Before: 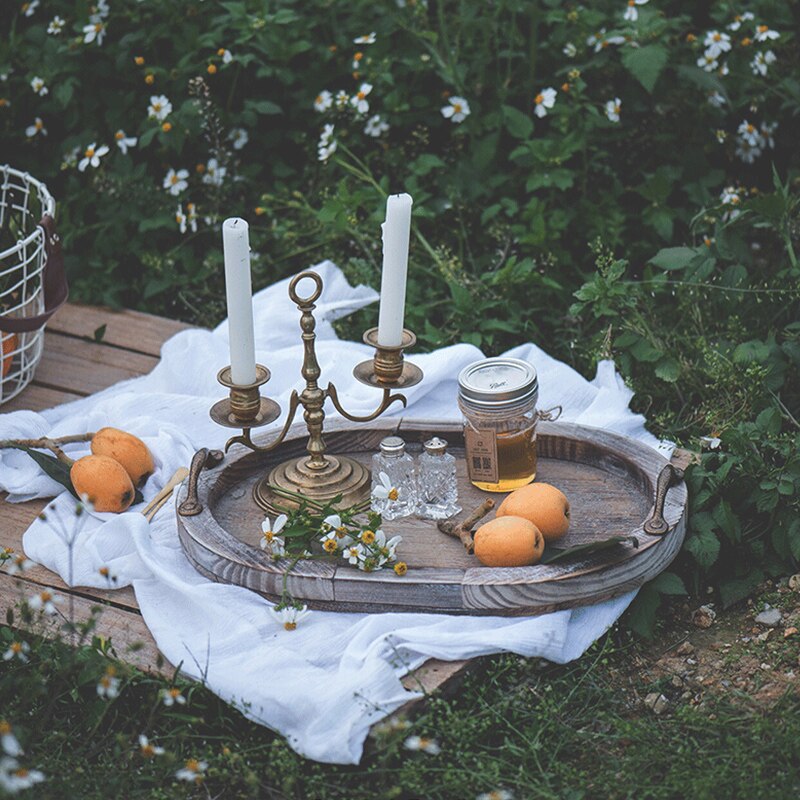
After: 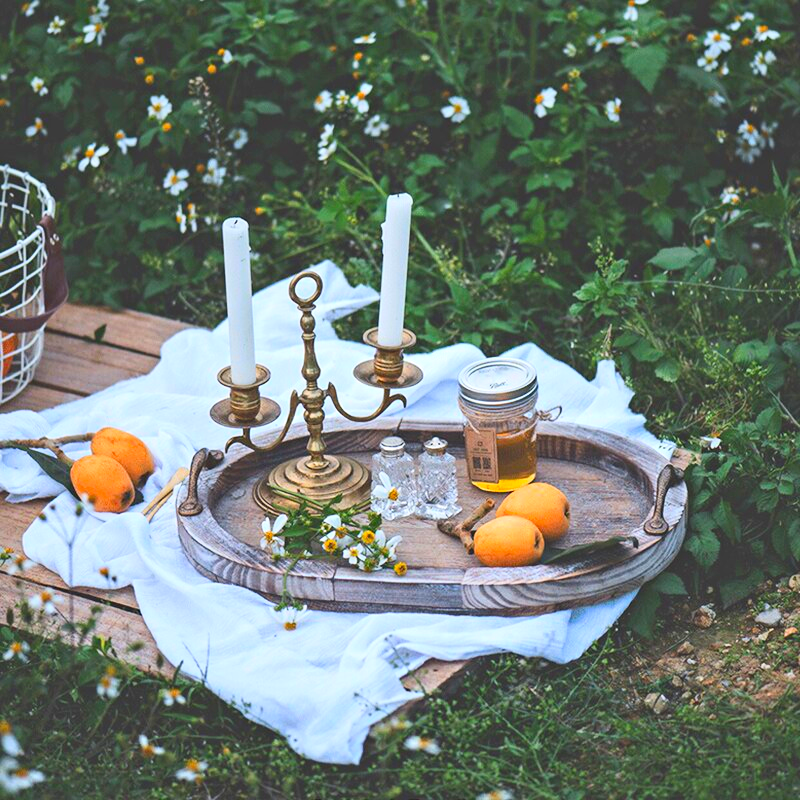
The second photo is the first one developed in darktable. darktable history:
contrast brightness saturation: contrast 0.2, brightness 0.2, saturation 0.8
contrast equalizer: y [[0.5, 0.5, 0.544, 0.569, 0.5, 0.5], [0.5 ×6], [0.5 ×6], [0 ×6], [0 ×6]]
